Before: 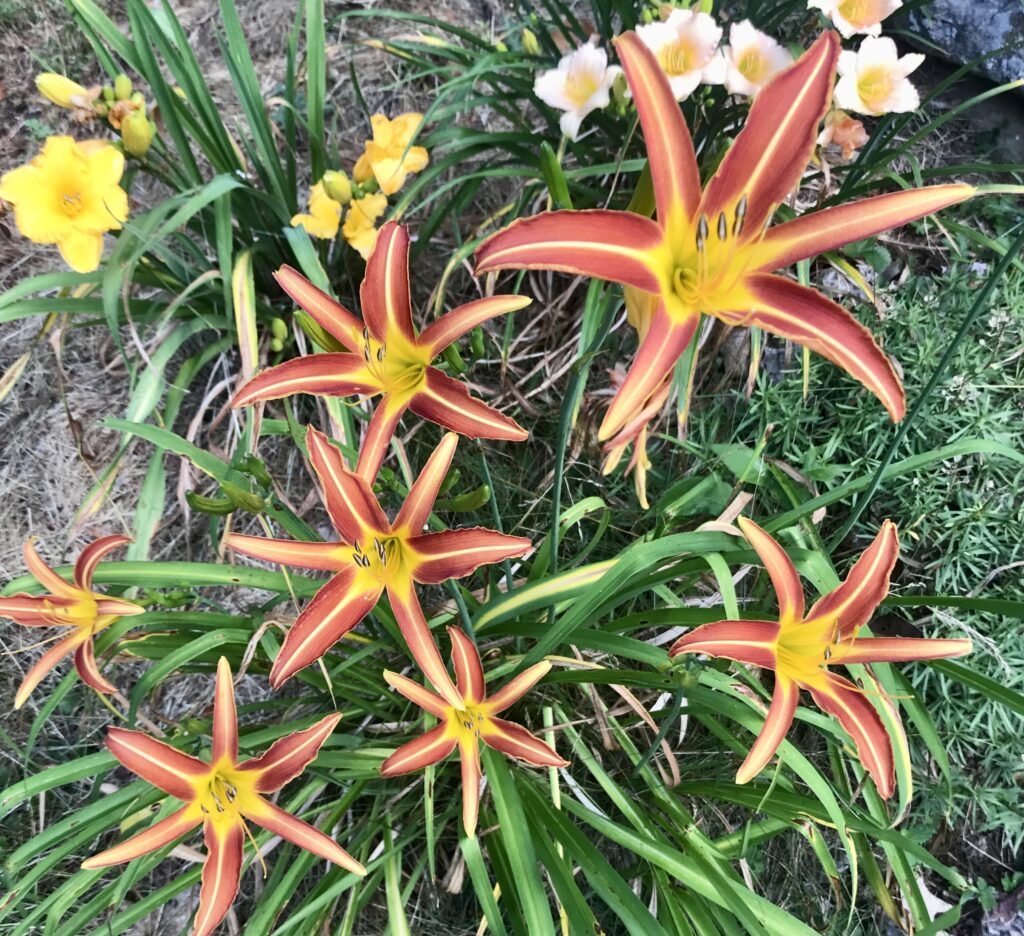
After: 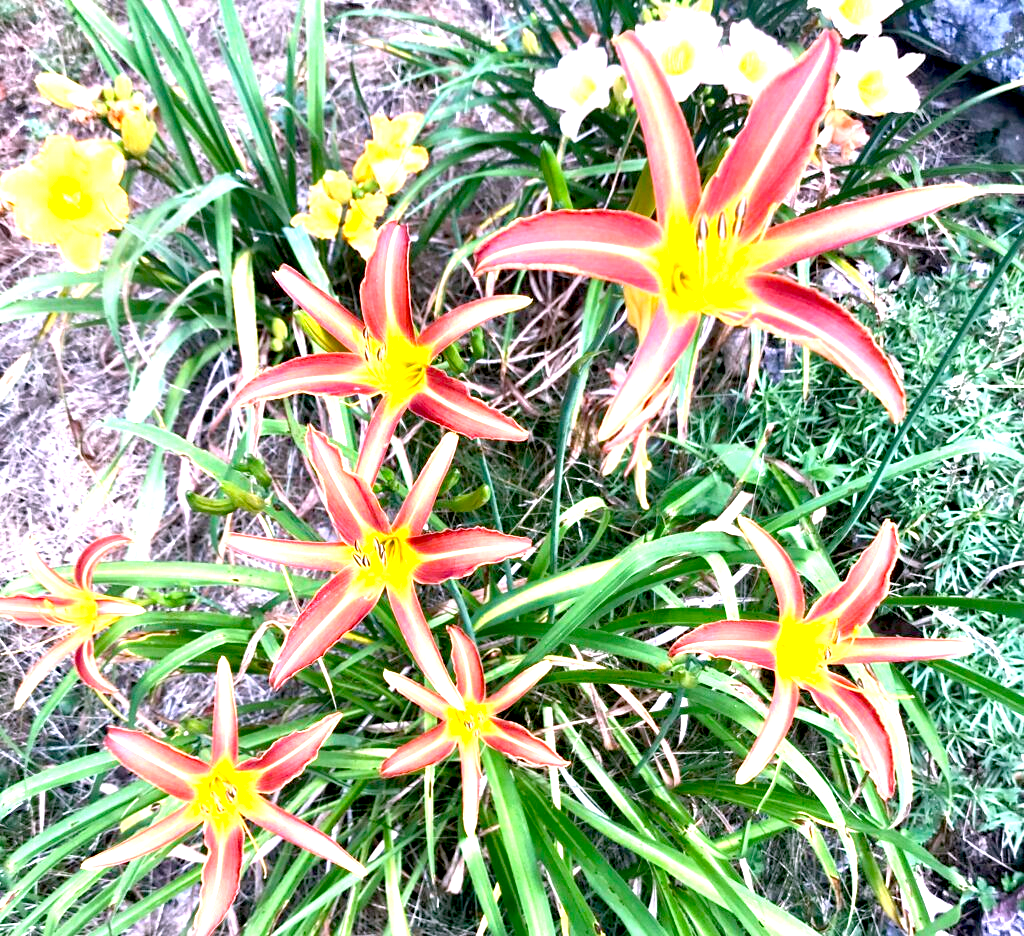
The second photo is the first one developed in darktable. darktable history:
white balance: red 1.066, blue 1.119
exposure: black level correction 0.009, exposure 1.425 EV, compensate highlight preservation false
tone equalizer: on, module defaults
